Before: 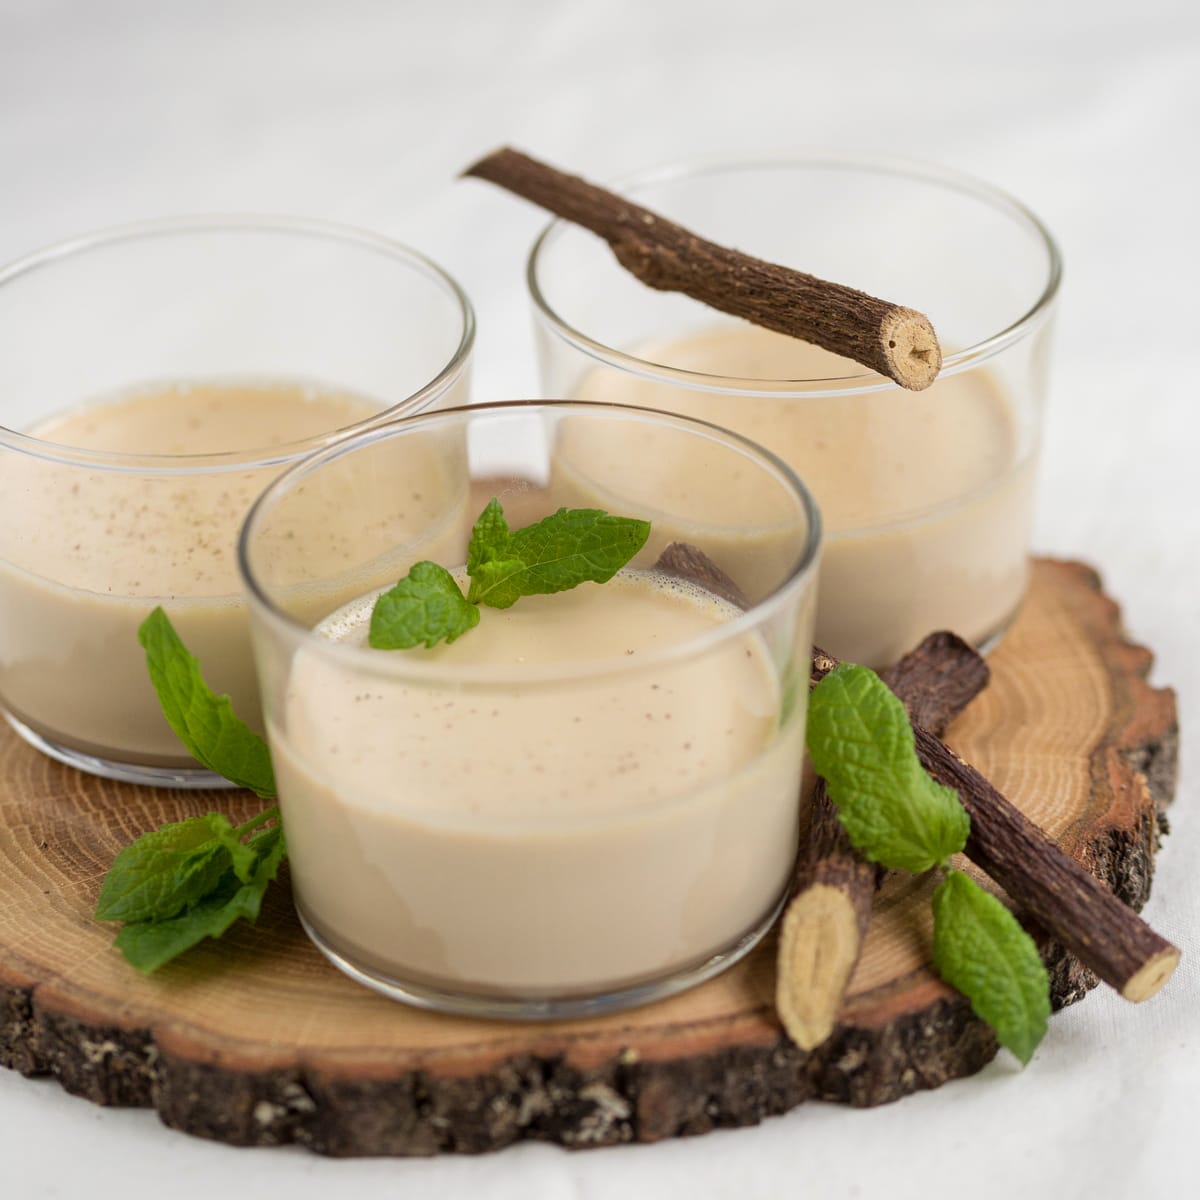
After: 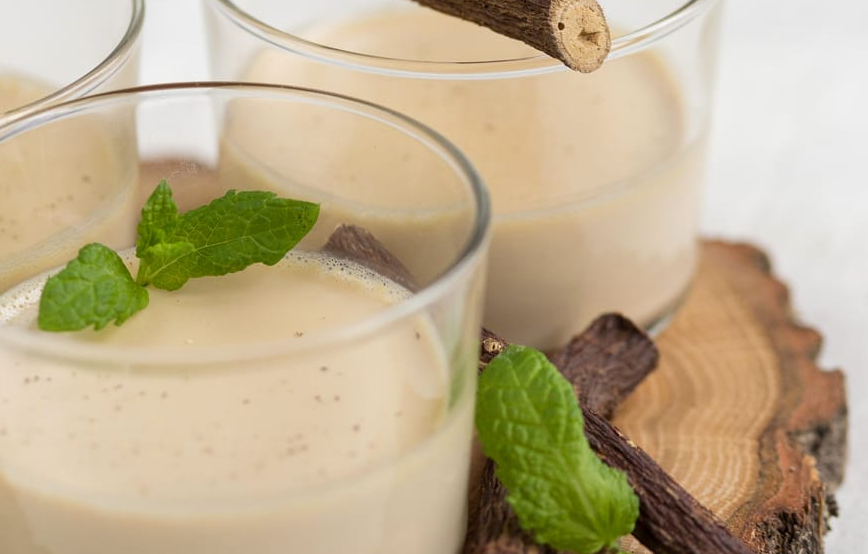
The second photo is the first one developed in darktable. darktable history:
crop and rotate: left 27.665%, top 26.582%, bottom 27.241%
